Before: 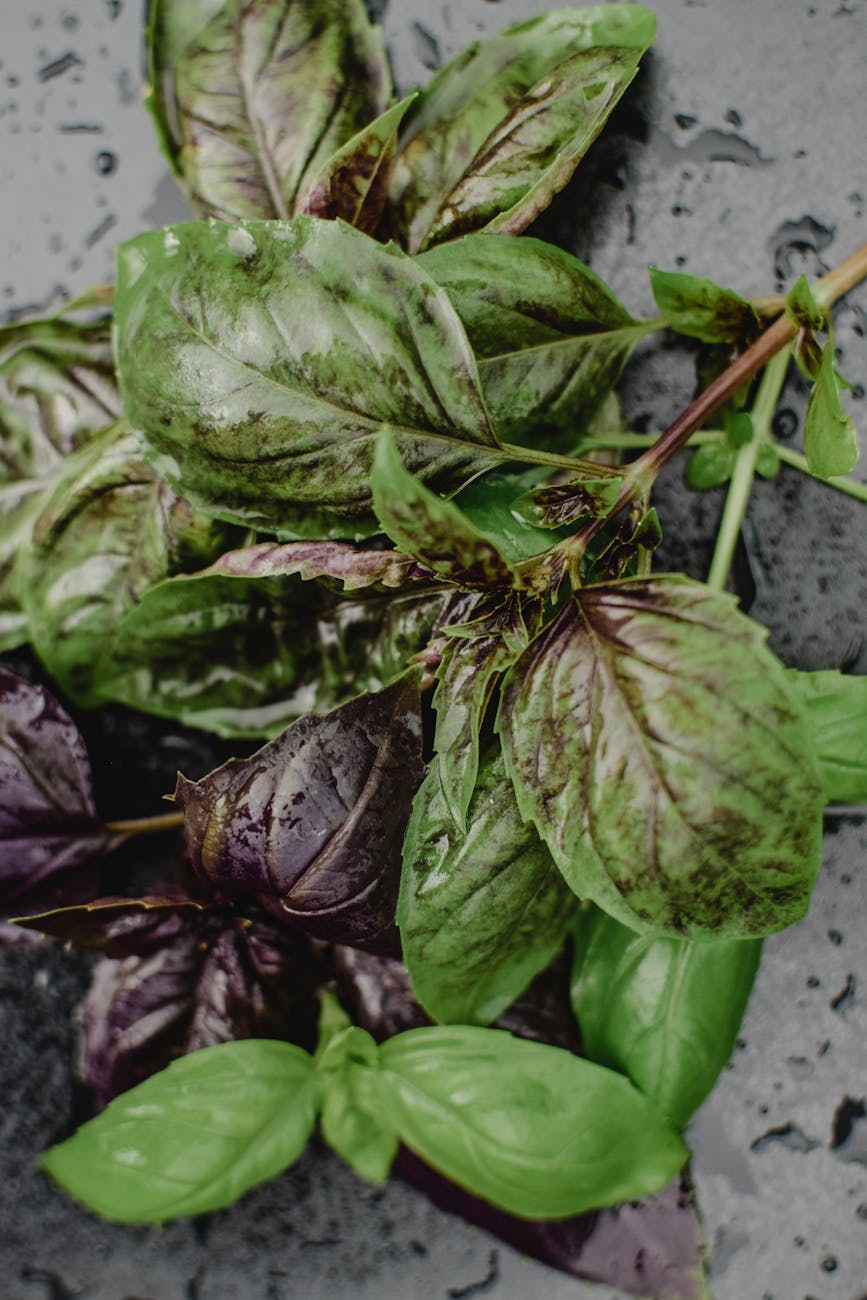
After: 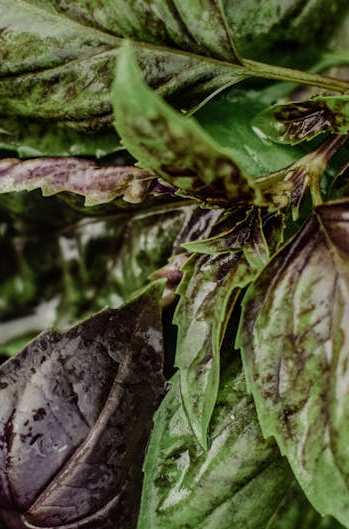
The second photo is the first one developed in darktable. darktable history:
local contrast: on, module defaults
crop: left 29.935%, top 29.587%, right 29.806%, bottom 29.708%
color zones: curves: ch0 [(0.068, 0.464) (0.25, 0.5) (0.48, 0.508) (0.75, 0.536) (0.886, 0.476) (0.967, 0.456)]; ch1 [(0.066, 0.456) (0.25, 0.5) (0.616, 0.508) (0.746, 0.56) (0.934, 0.444)]
